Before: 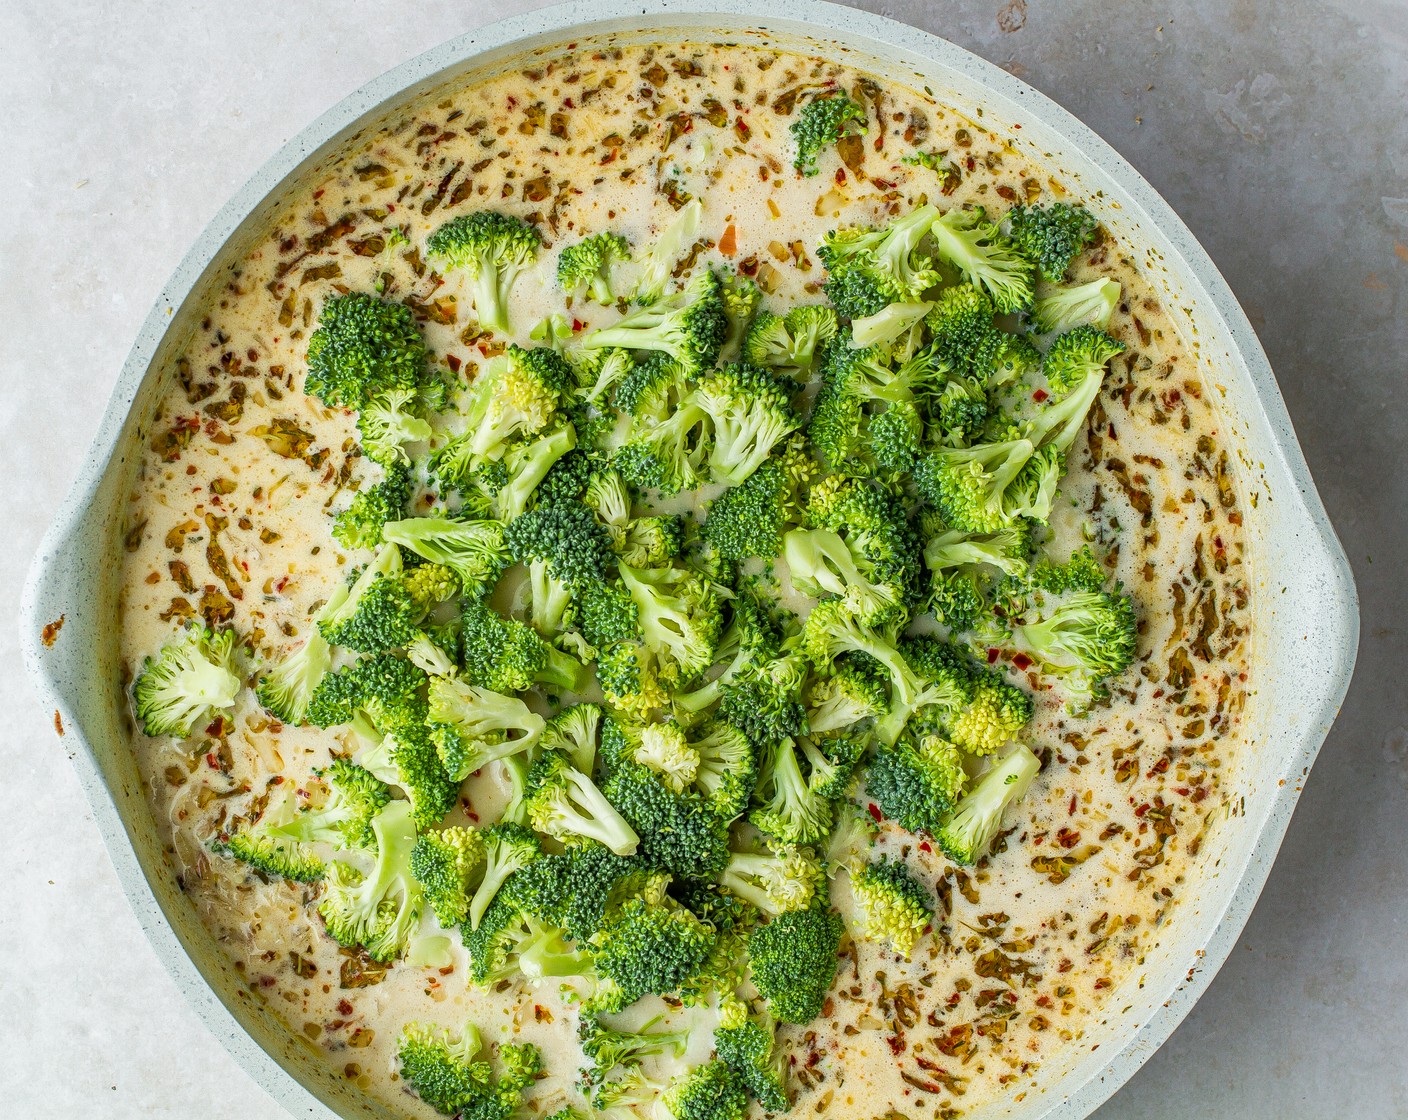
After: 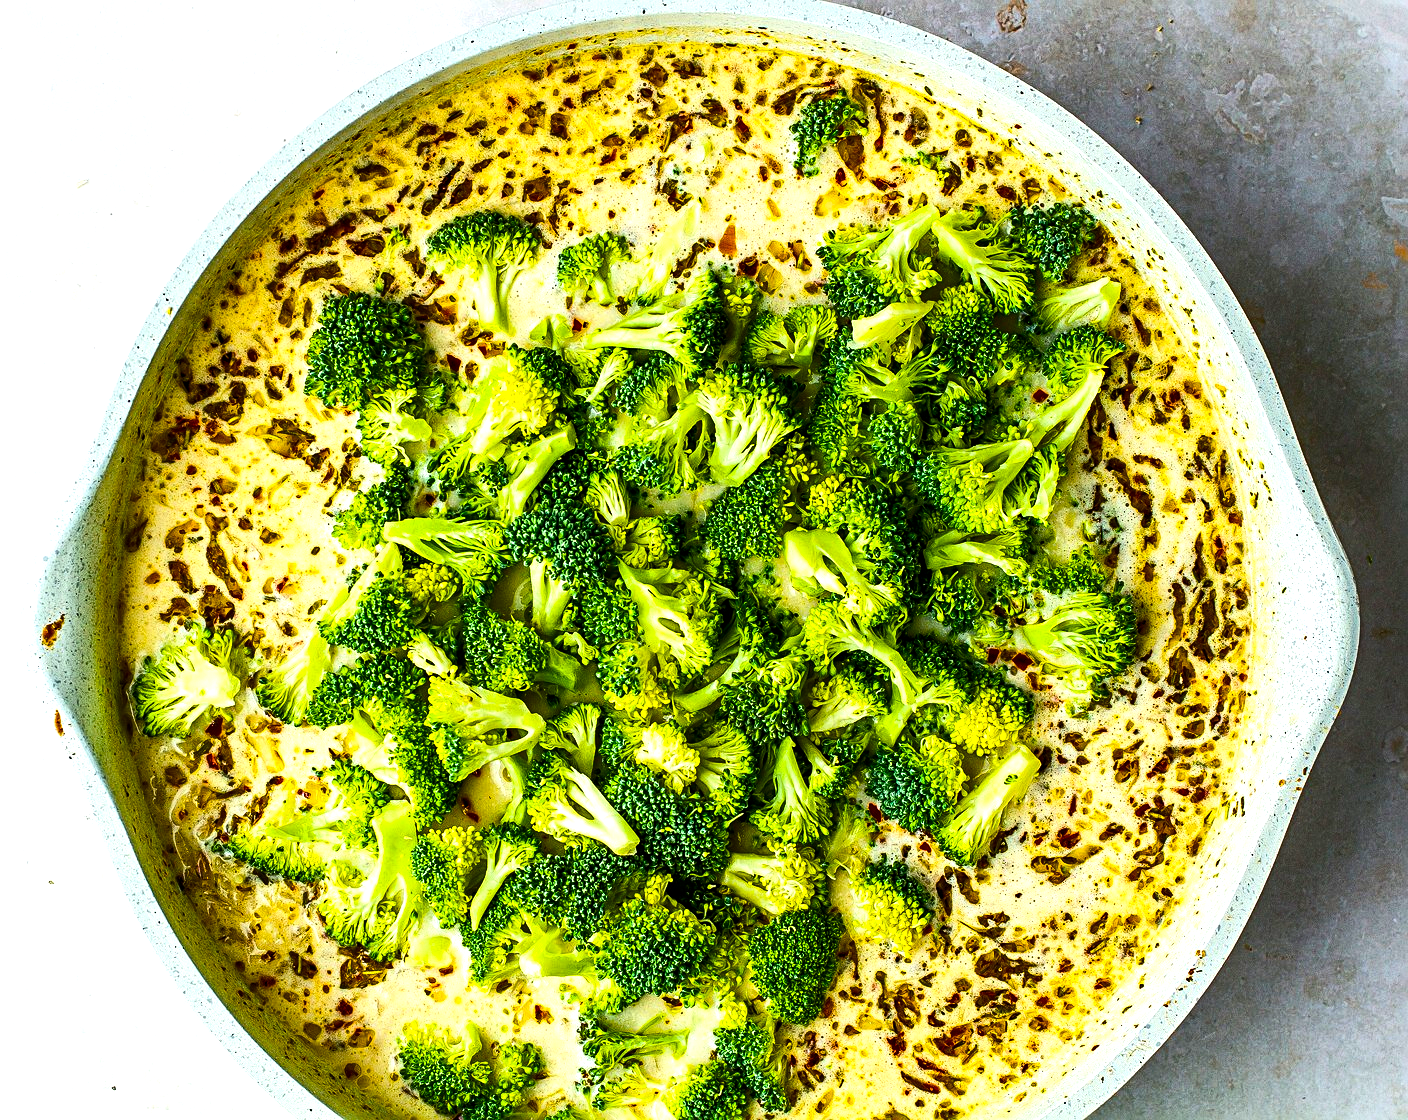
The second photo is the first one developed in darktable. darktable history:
color balance rgb: linear chroma grading › global chroma 9%, perceptual saturation grading › global saturation 36%, perceptual saturation grading › shadows 35%, perceptual brilliance grading › global brilliance 21.21%, perceptual brilliance grading › shadows -35%, global vibrance 21.21%
sharpen: radius 2.167, amount 0.381, threshold 0
contrast brightness saturation: contrast 0.19, brightness -0.11, saturation 0.21
color correction: saturation 0.85
